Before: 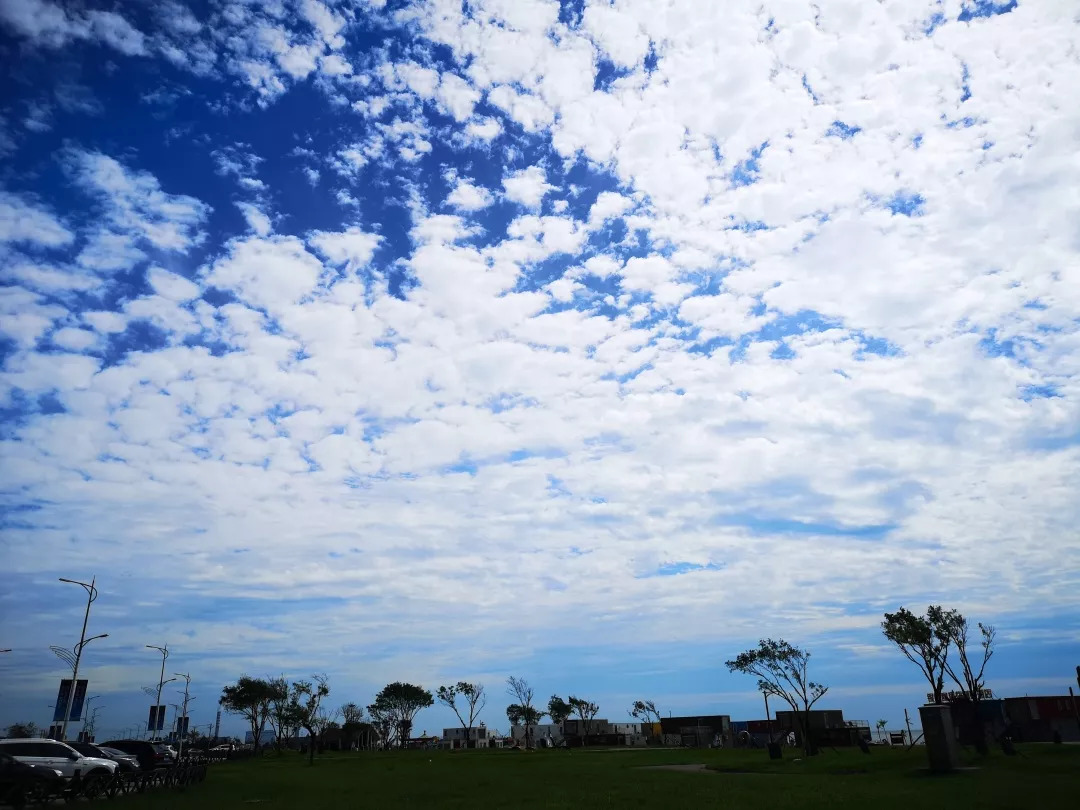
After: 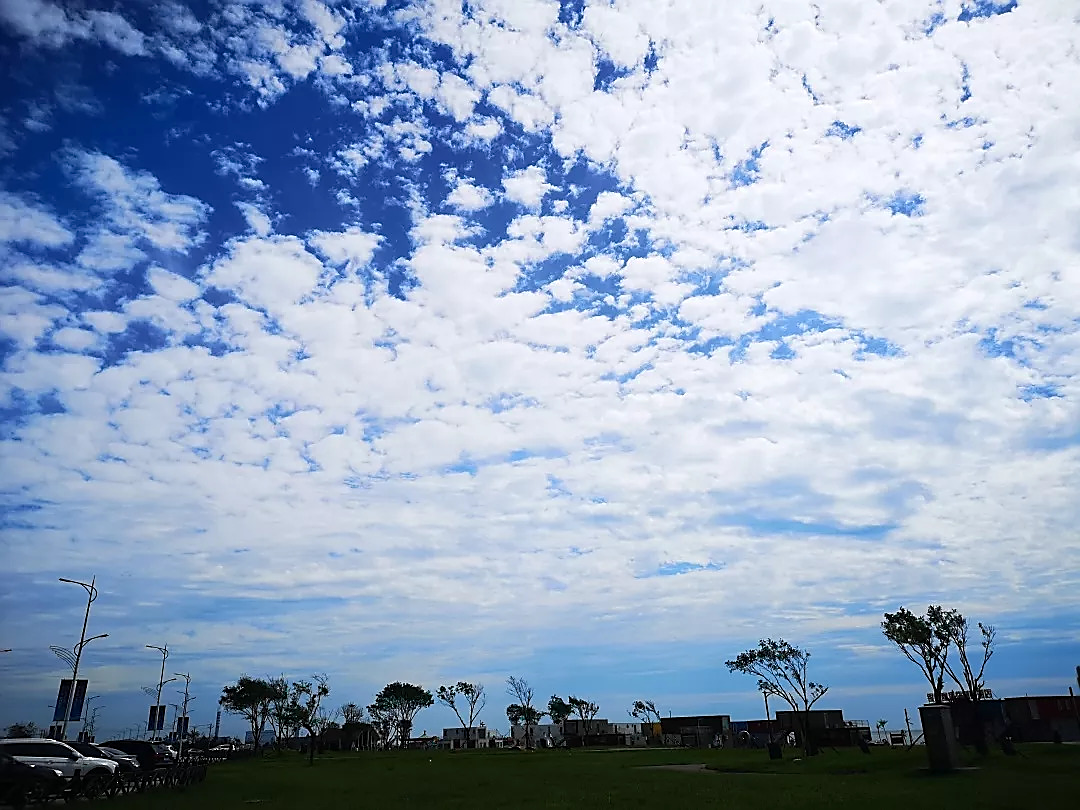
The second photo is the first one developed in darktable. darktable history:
sharpen: radius 1.418, amount 1.238, threshold 0.836
color zones: curves: ch0 [(0.25, 0.5) (0.423, 0.5) (0.443, 0.5) (0.521, 0.756) (0.568, 0.5) (0.576, 0.5) (0.75, 0.5)]; ch1 [(0.25, 0.5) (0.423, 0.5) (0.443, 0.5) (0.539, 0.873) (0.624, 0.565) (0.631, 0.5) (0.75, 0.5)]
